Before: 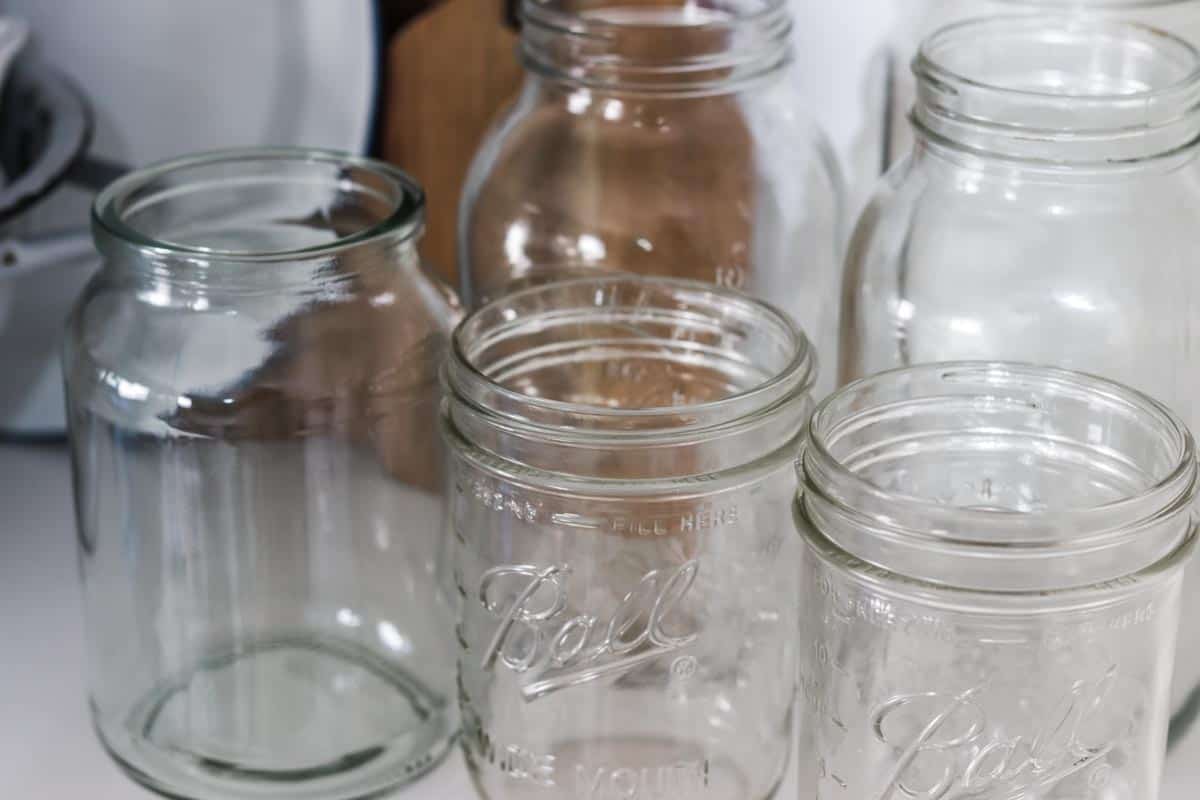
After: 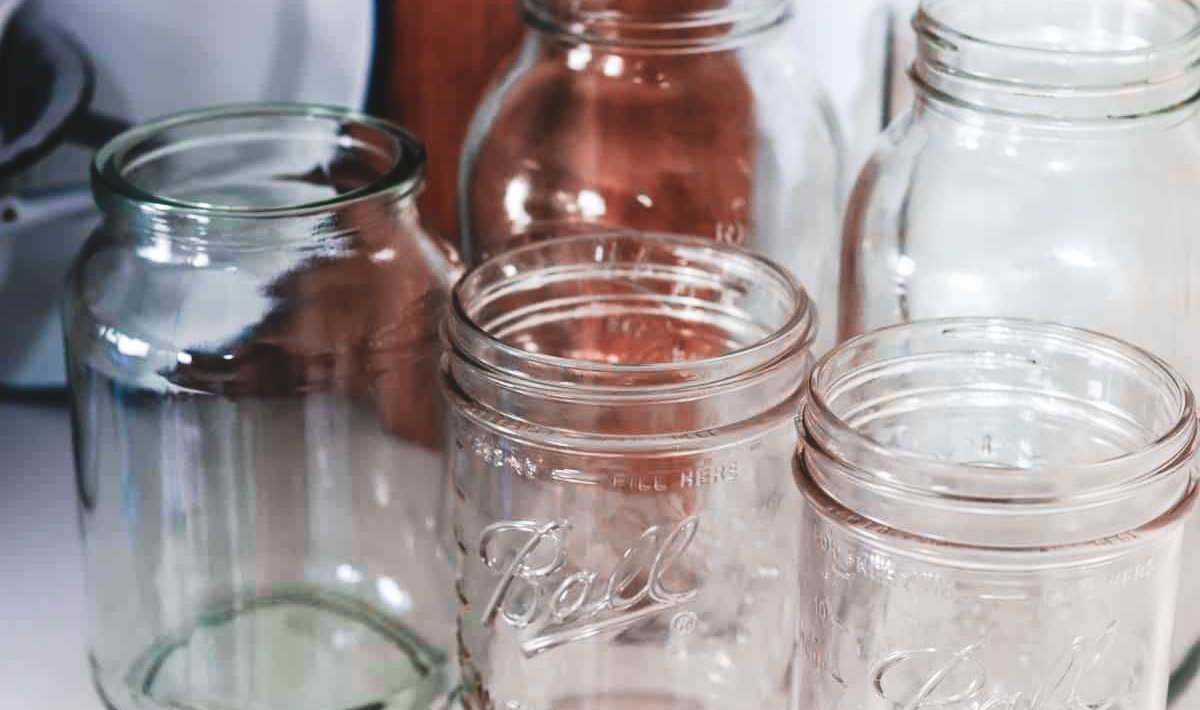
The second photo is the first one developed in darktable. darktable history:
crop and rotate: top 5.609%, bottom 5.609%
color balance rgb: perceptual saturation grading › global saturation 25%, global vibrance 20%
color zones: curves: ch2 [(0, 0.5) (0.084, 0.497) (0.323, 0.335) (0.4, 0.497) (1, 0.5)], process mode strong
tone curve: curves: ch0 [(0, 0) (0.003, 0.082) (0.011, 0.082) (0.025, 0.088) (0.044, 0.088) (0.069, 0.093) (0.1, 0.101) (0.136, 0.109) (0.177, 0.129) (0.224, 0.155) (0.277, 0.214) (0.335, 0.289) (0.399, 0.378) (0.468, 0.476) (0.543, 0.589) (0.623, 0.713) (0.709, 0.826) (0.801, 0.908) (0.898, 0.98) (1, 1)], preserve colors none
exposure: exposure -0.177 EV, compensate highlight preservation false
